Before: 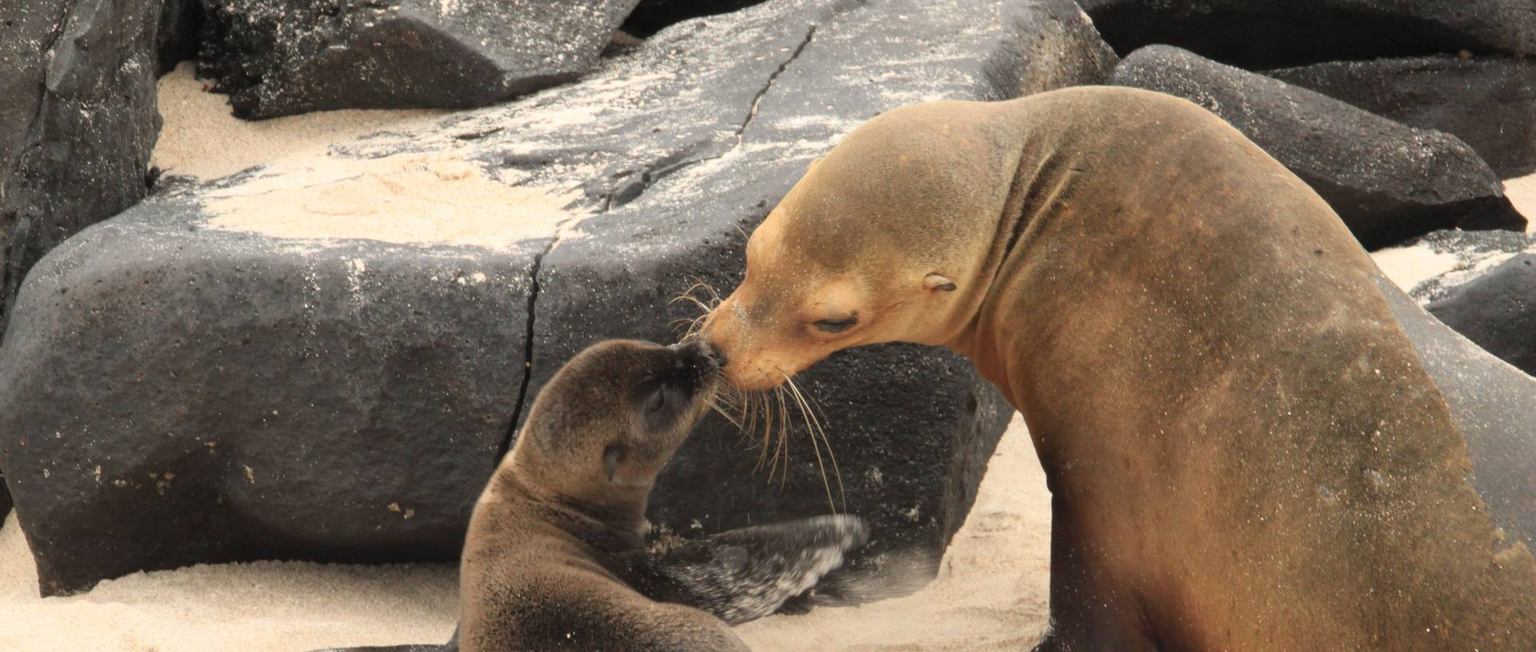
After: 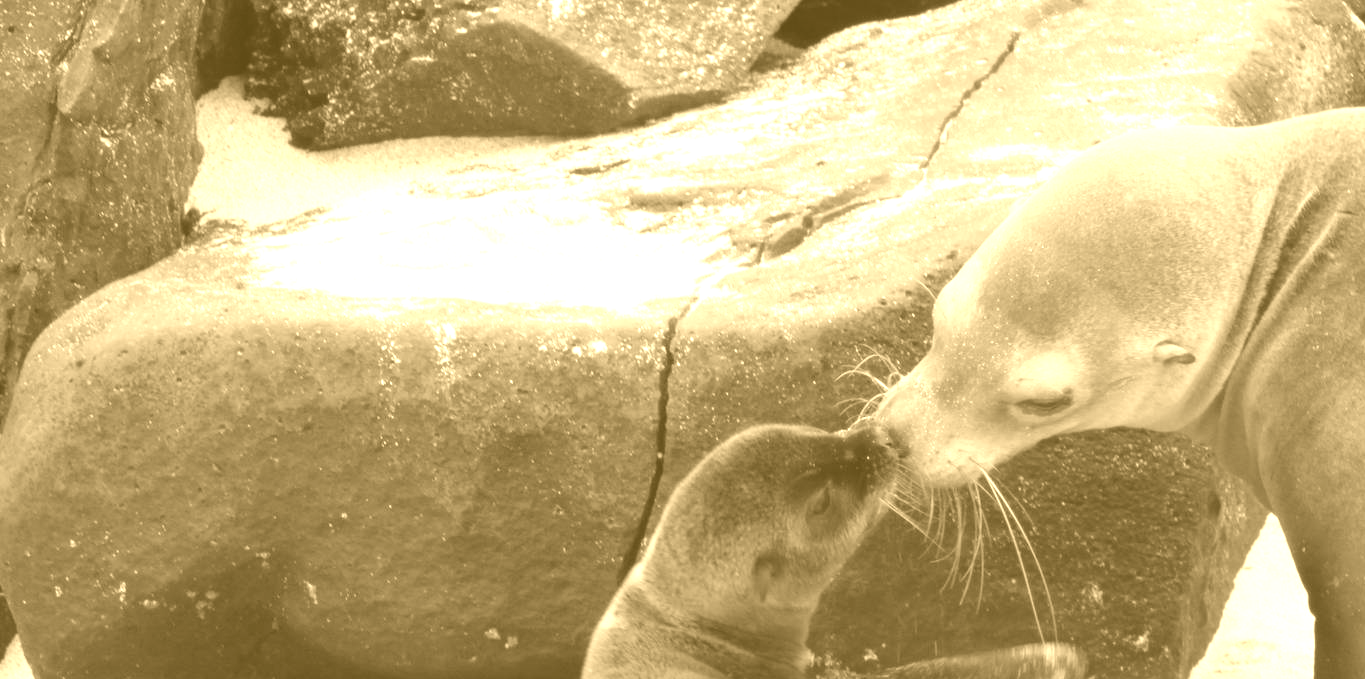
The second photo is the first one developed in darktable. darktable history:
crop: right 28.885%, bottom 16.626%
colorize: hue 36°, source mix 100%
